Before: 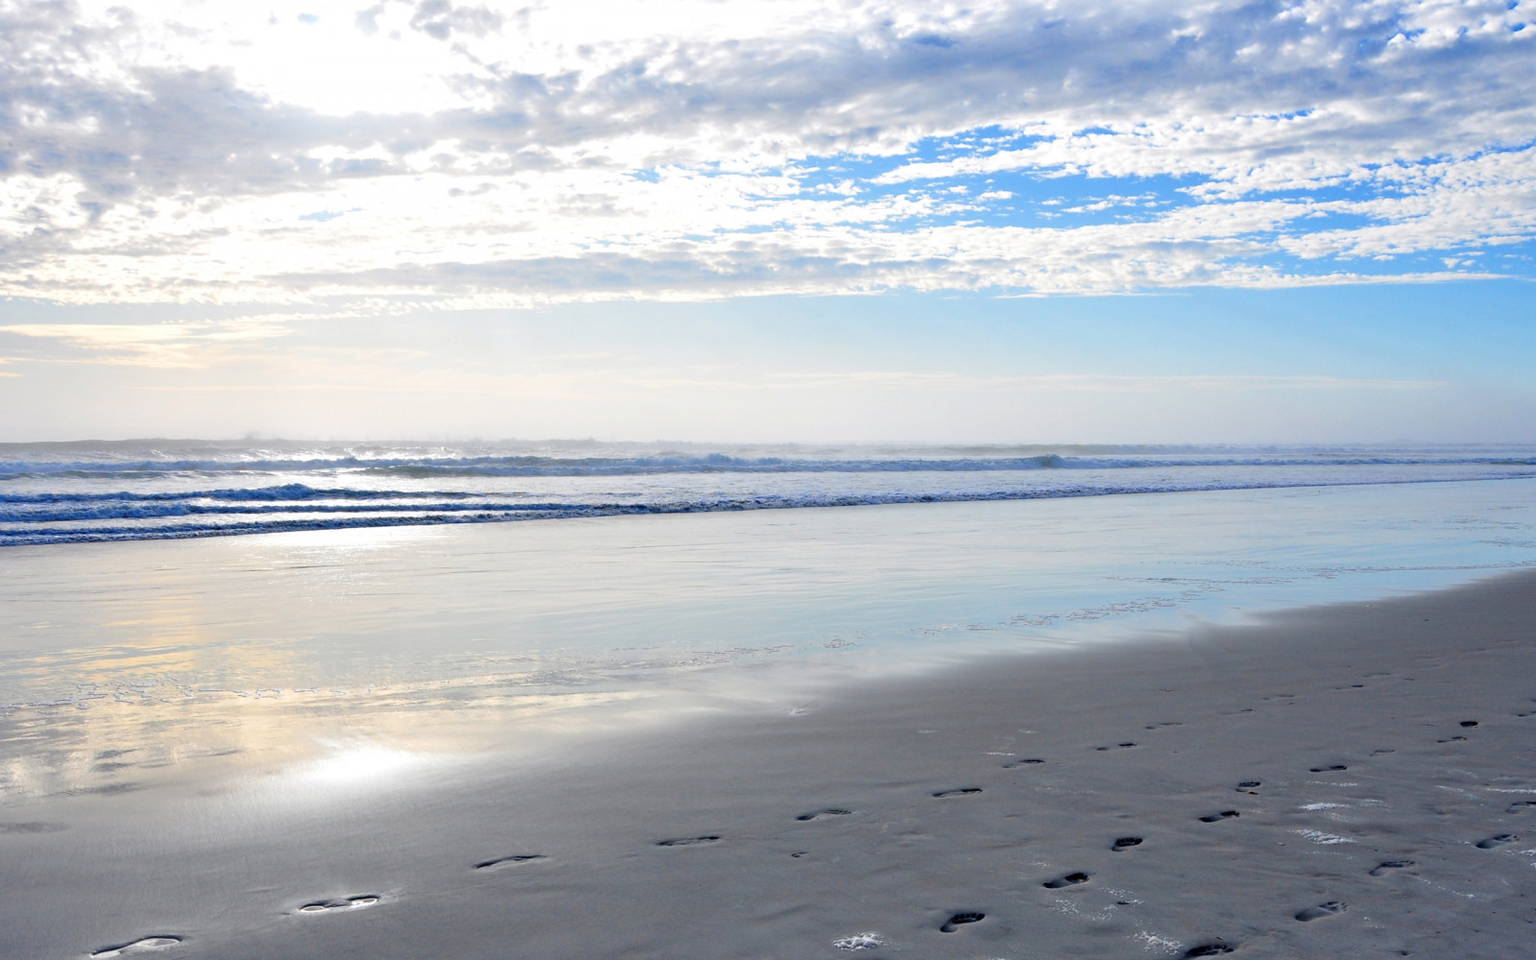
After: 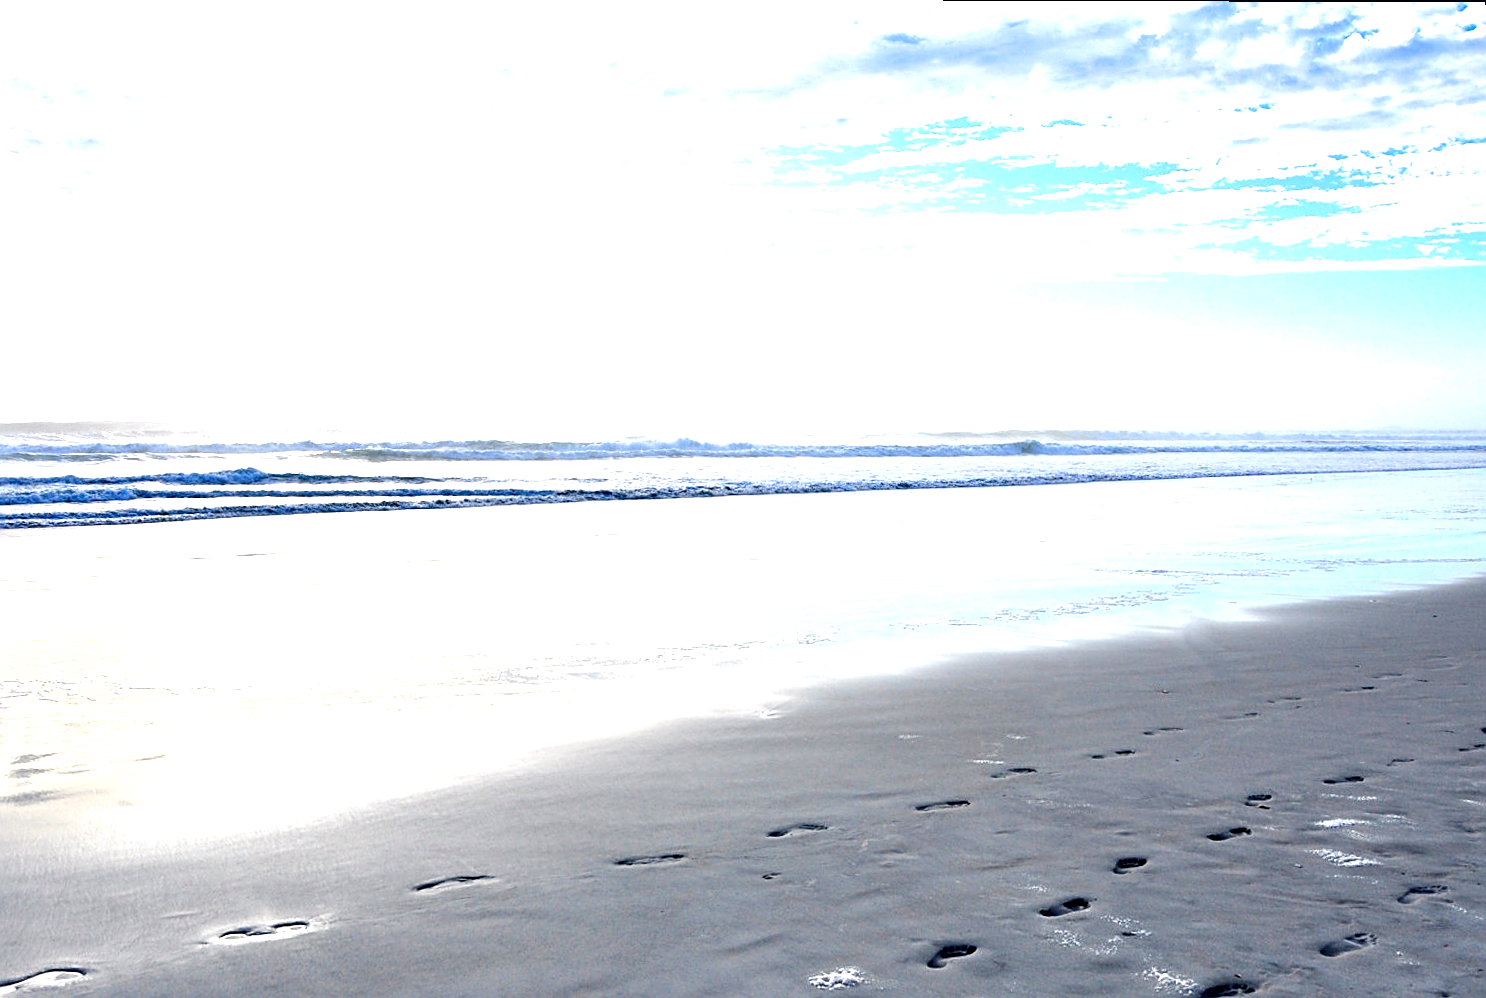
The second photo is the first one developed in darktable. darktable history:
local contrast: highlights 100%, shadows 100%, detail 120%, midtone range 0.2
sharpen: on, module defaults
exposure: black level correction 0, exposure 0.5 EV, compensate highlight preservation false
color correction: highlights a* 0.207, highlights b* 2.7, shadows a* -0.874, shadows b* -4.78
rotate and perspective: rotation 0.215°, lens shift (vertical) -0.139, crop left 0.069, crop right 0.939, crop top 0.002, crop bottom 0.996
tone equalizer: -8 EV -0.75 EV, -7 EV -0.7 EV, -6 EV -0.6 EV, -5 EV -0.4 EV, -3 EV 0.4 EV, -2 EV 0.6 EV, -1 EV 0.7 EV, +0 EV 0.75 EV, edges refinement/feathering 500, mask exposure compensation -1.57 EV, preserve details no
